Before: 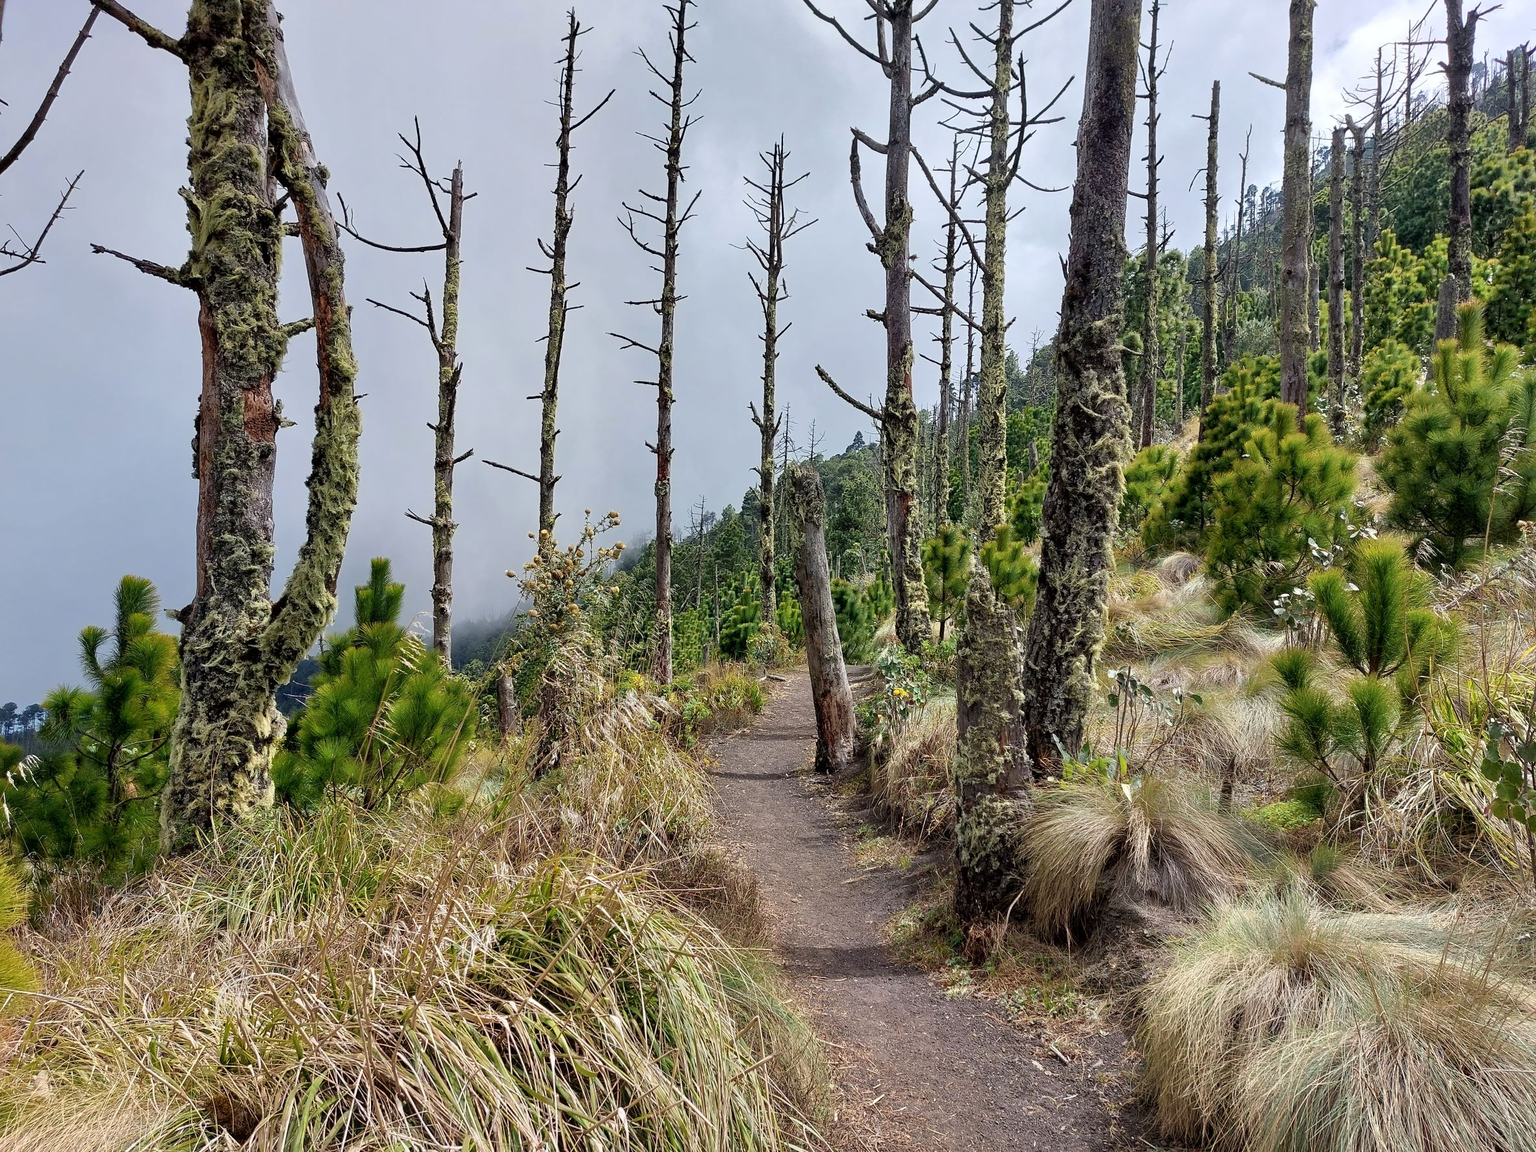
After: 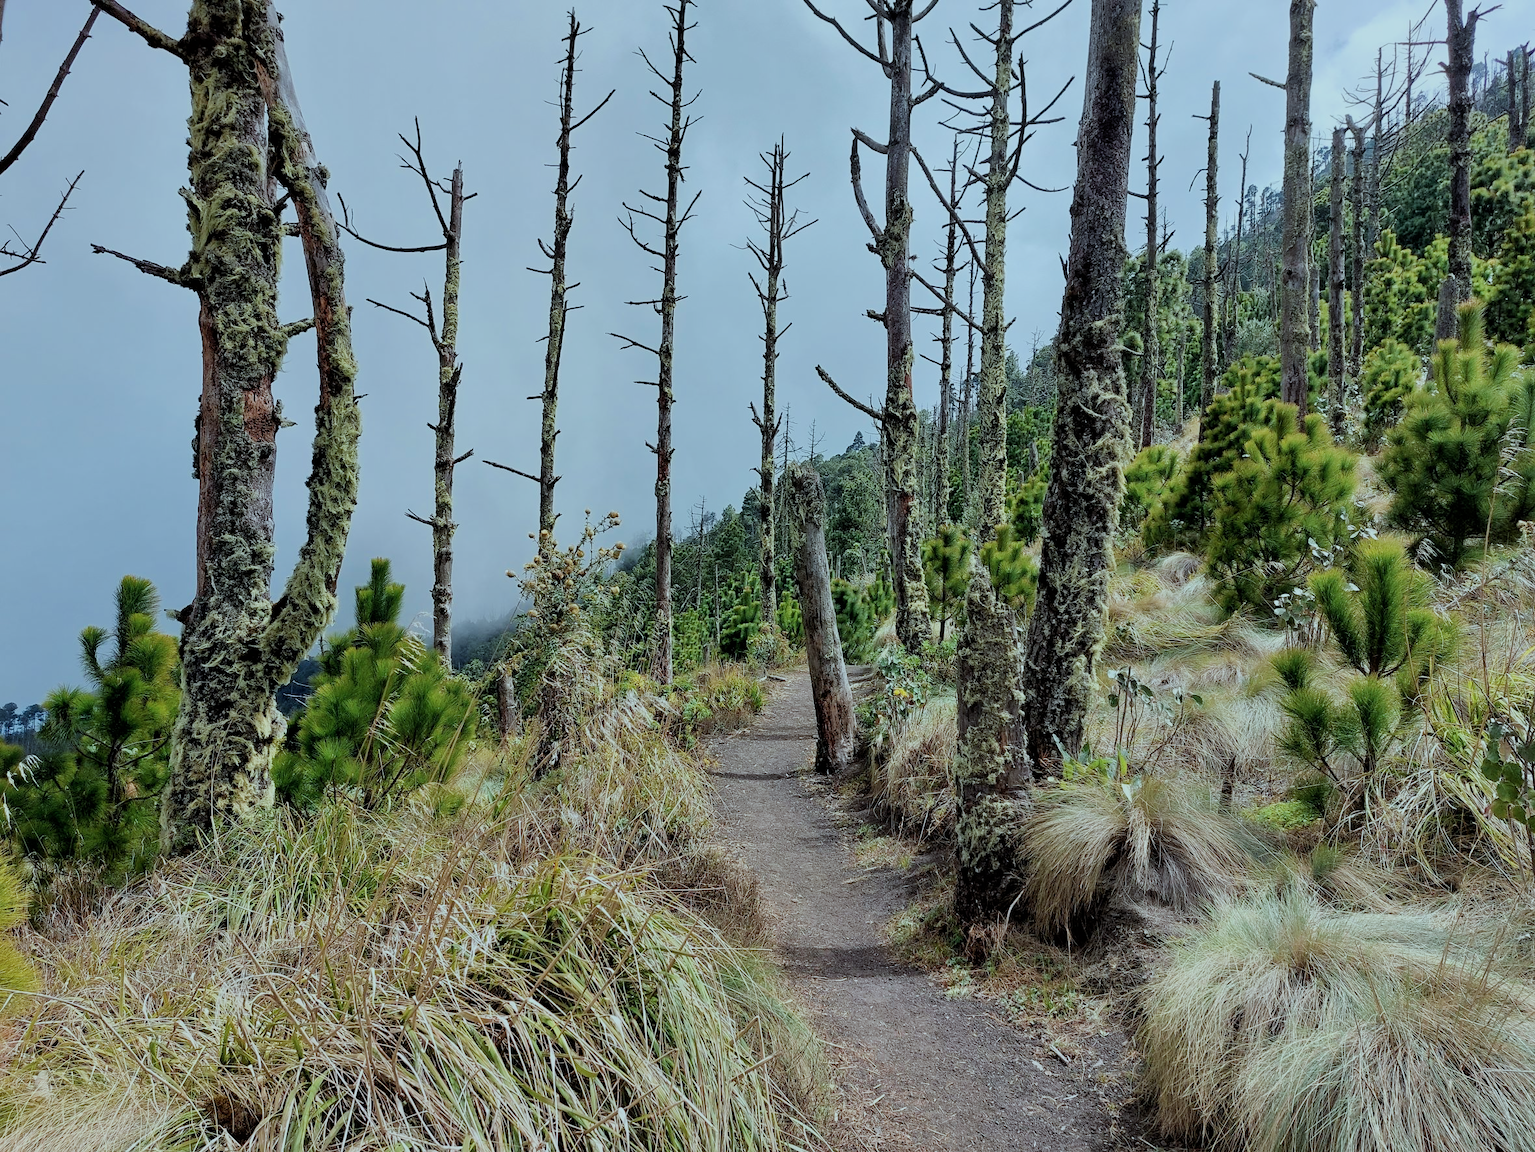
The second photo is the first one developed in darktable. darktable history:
color correction: highlights a* -9.99, highlights b* -9.92
filmic rgb: black relative exposure -7.65 EV, white relative exposure 4.56 EV, hardness 3.61
